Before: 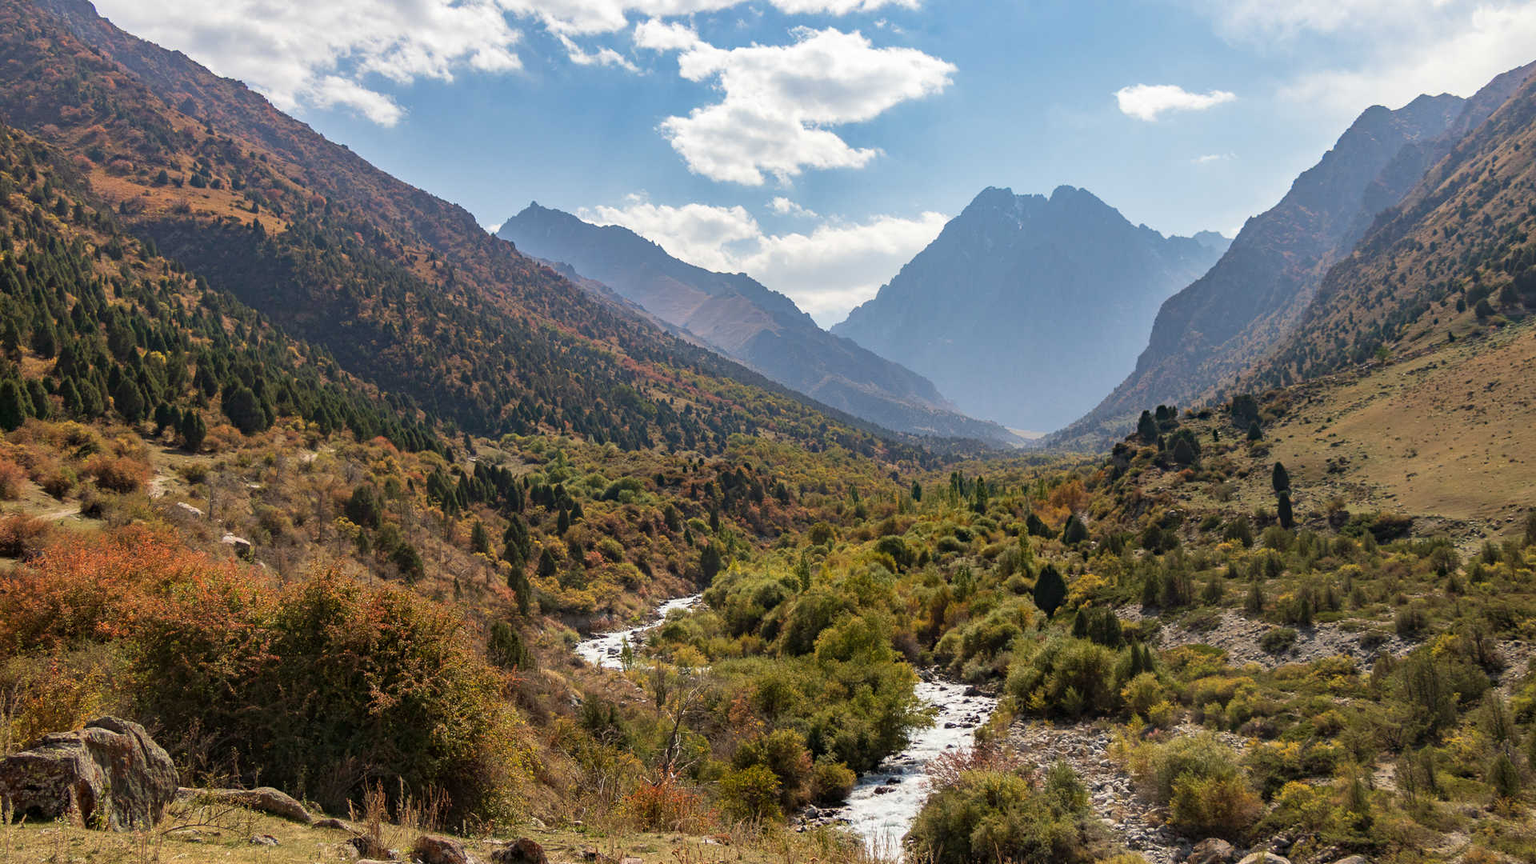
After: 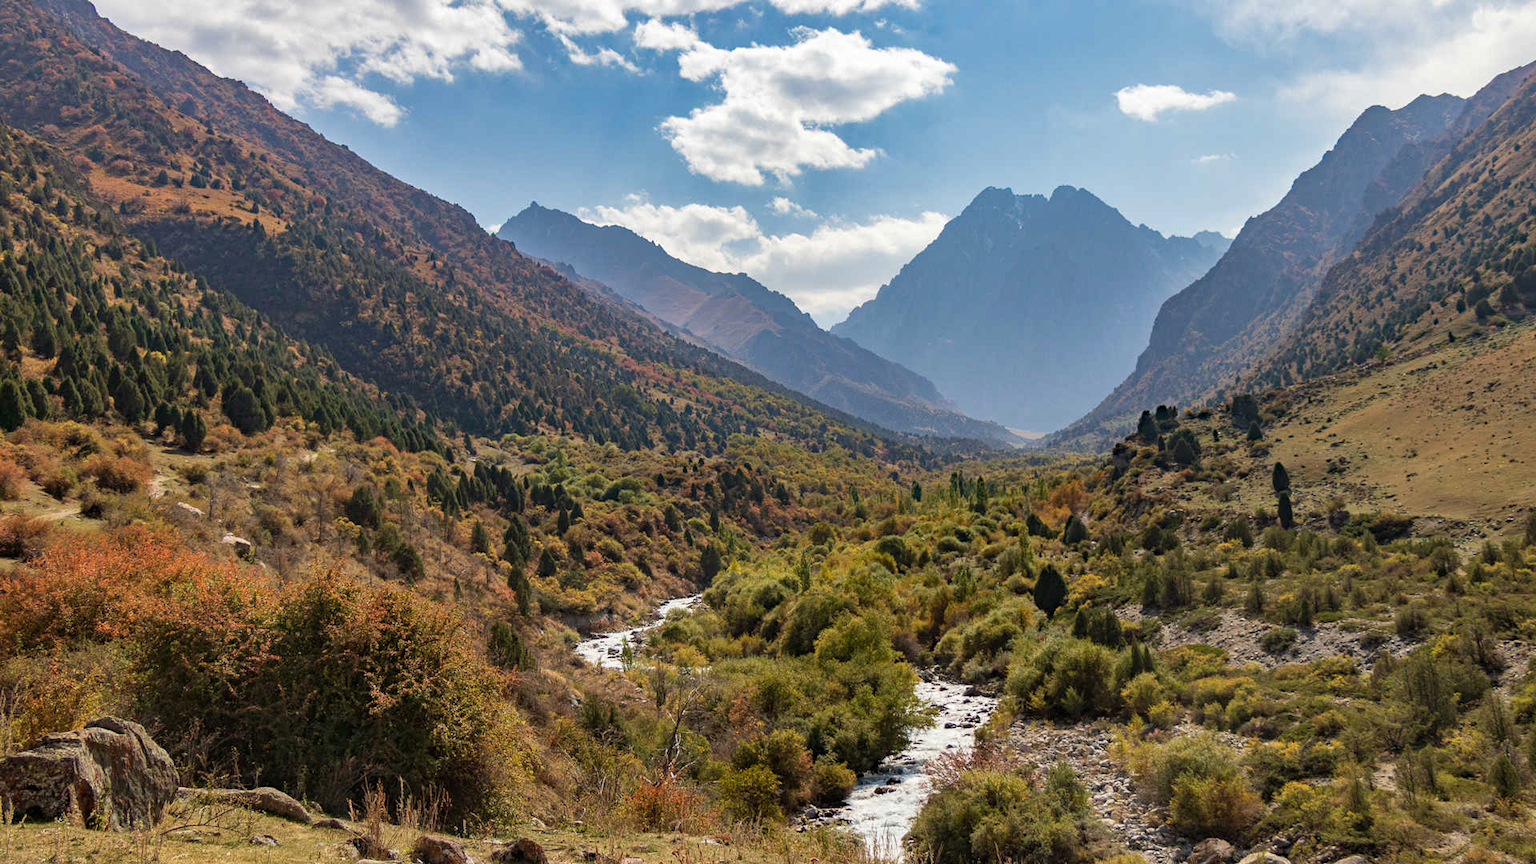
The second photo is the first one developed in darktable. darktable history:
haze removal: on, module defaults
shadows and highlights: shadows 37.27, highlights -28.18, soften with gaussian
